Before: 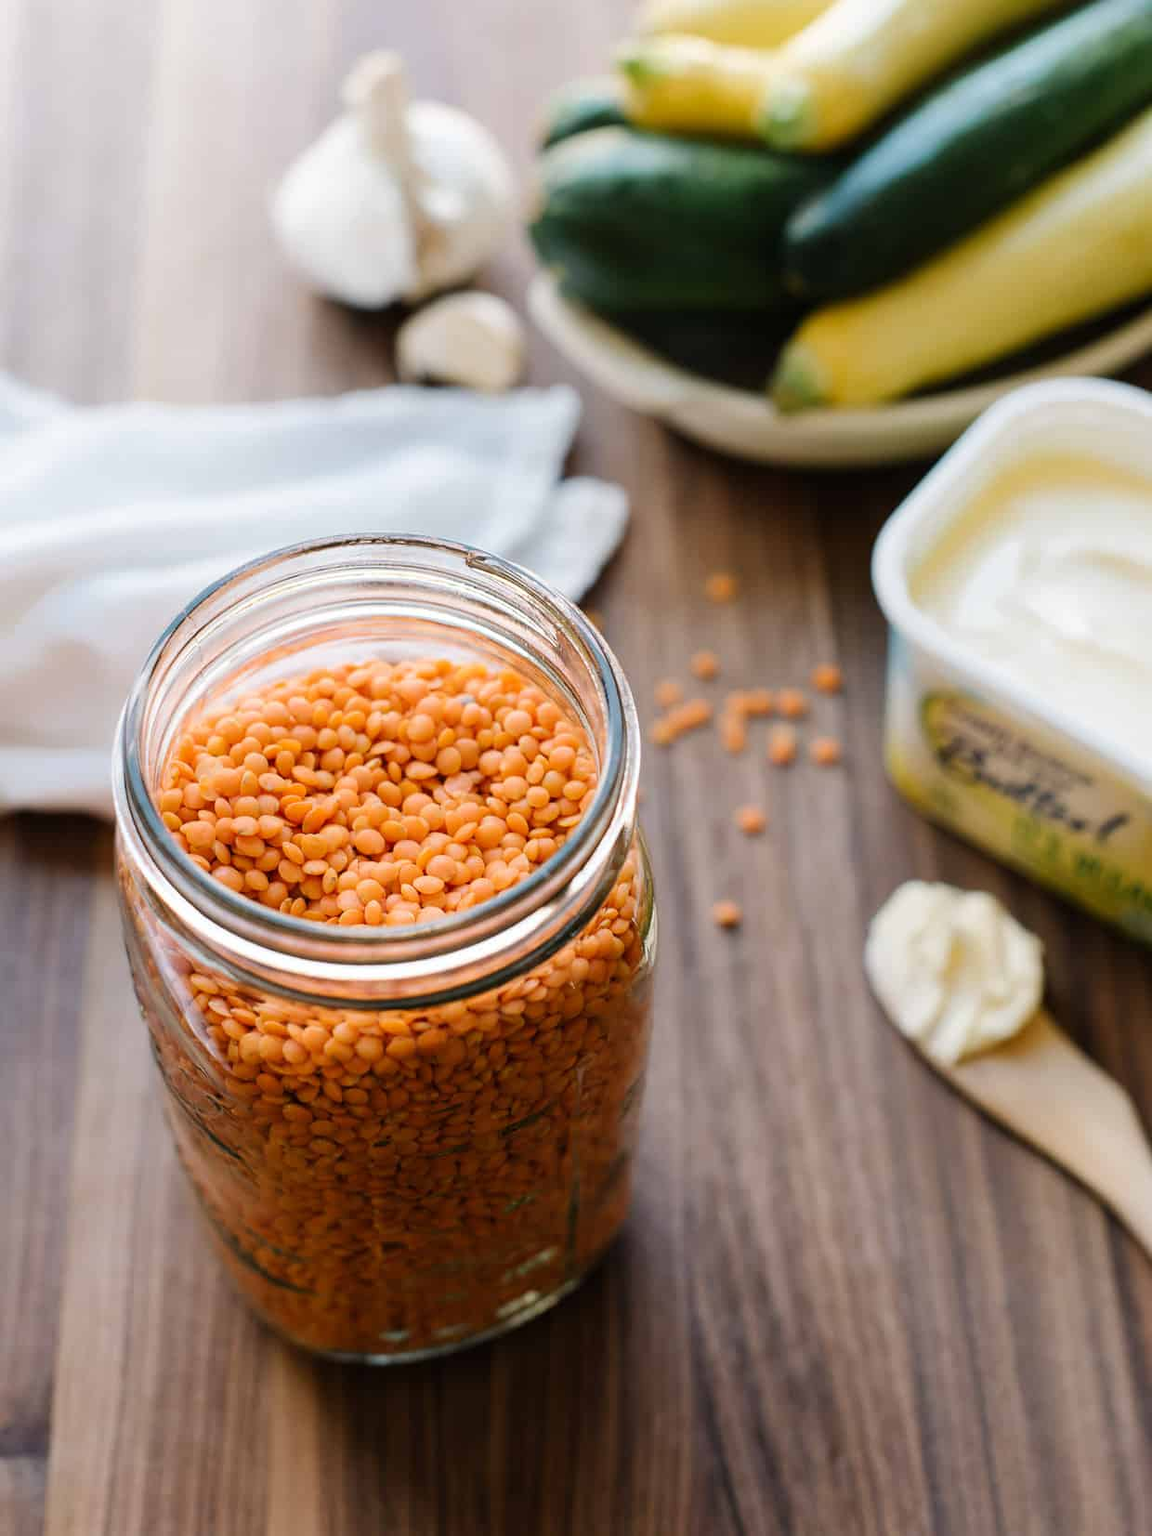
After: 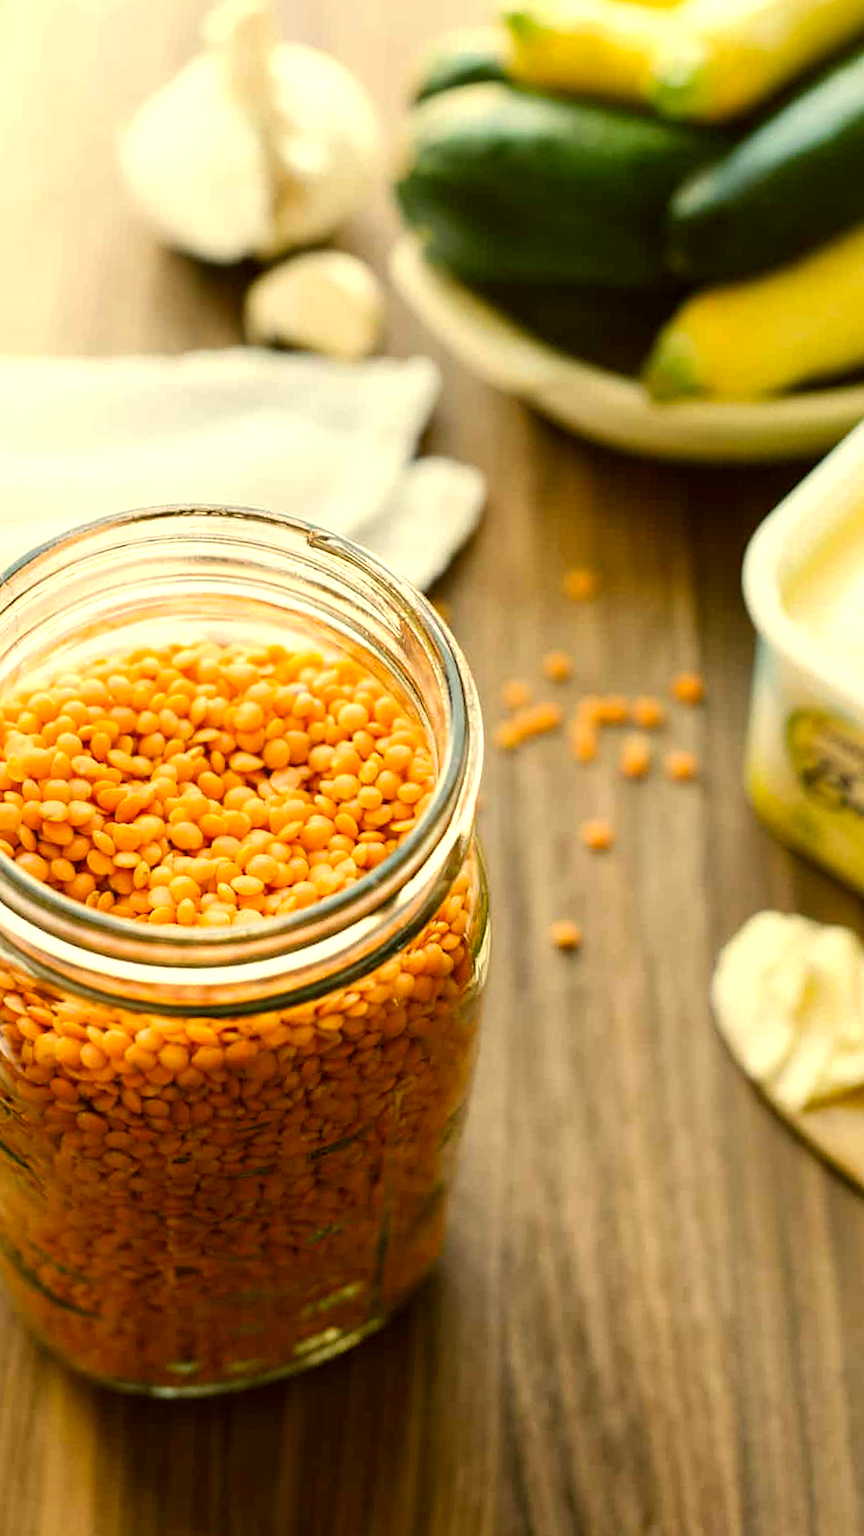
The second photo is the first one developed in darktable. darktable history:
crop and rotate: angle -3.27°, left 14.277%, top 0.028%, right 10.766%, bottom 0.028%
exposure: black level correction 0.001, exposure 0.5 EV, compensate exposure bias true, compensate highlight preservation false
color correction: highlights a* 0.162, highlights b* 29.53, shadows a* -0.162, shadows b* 21.09
